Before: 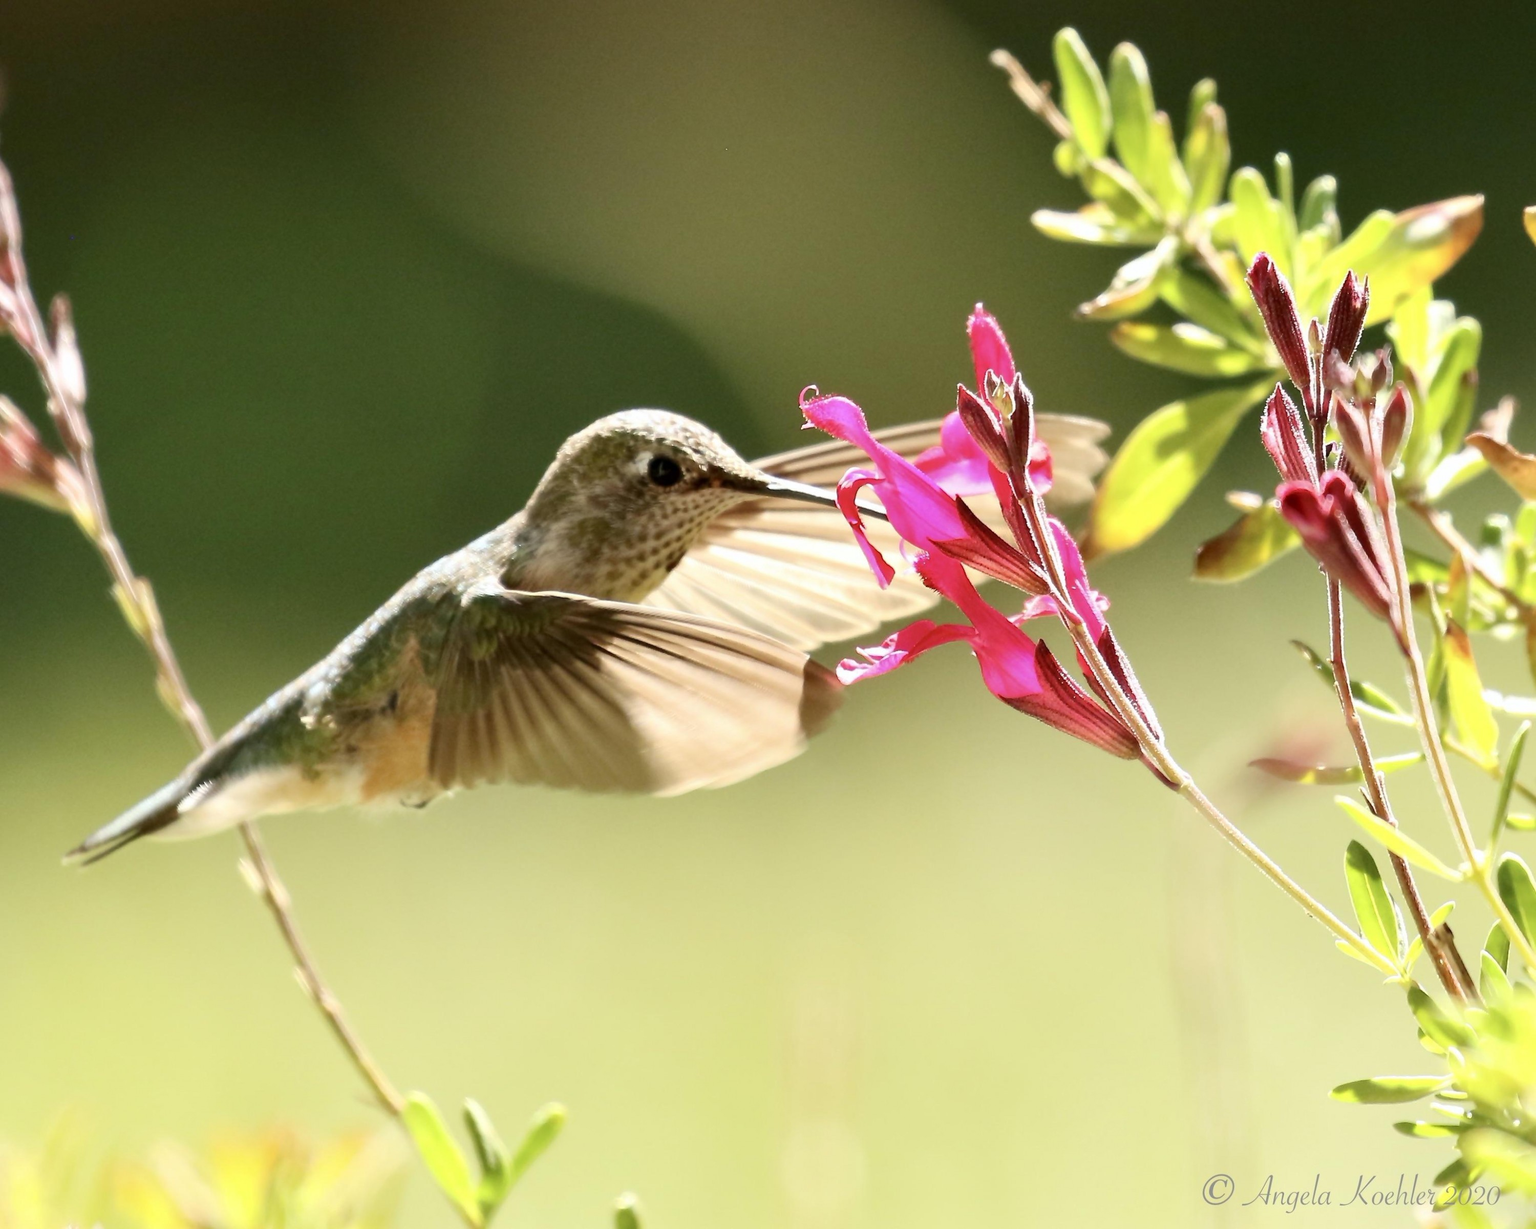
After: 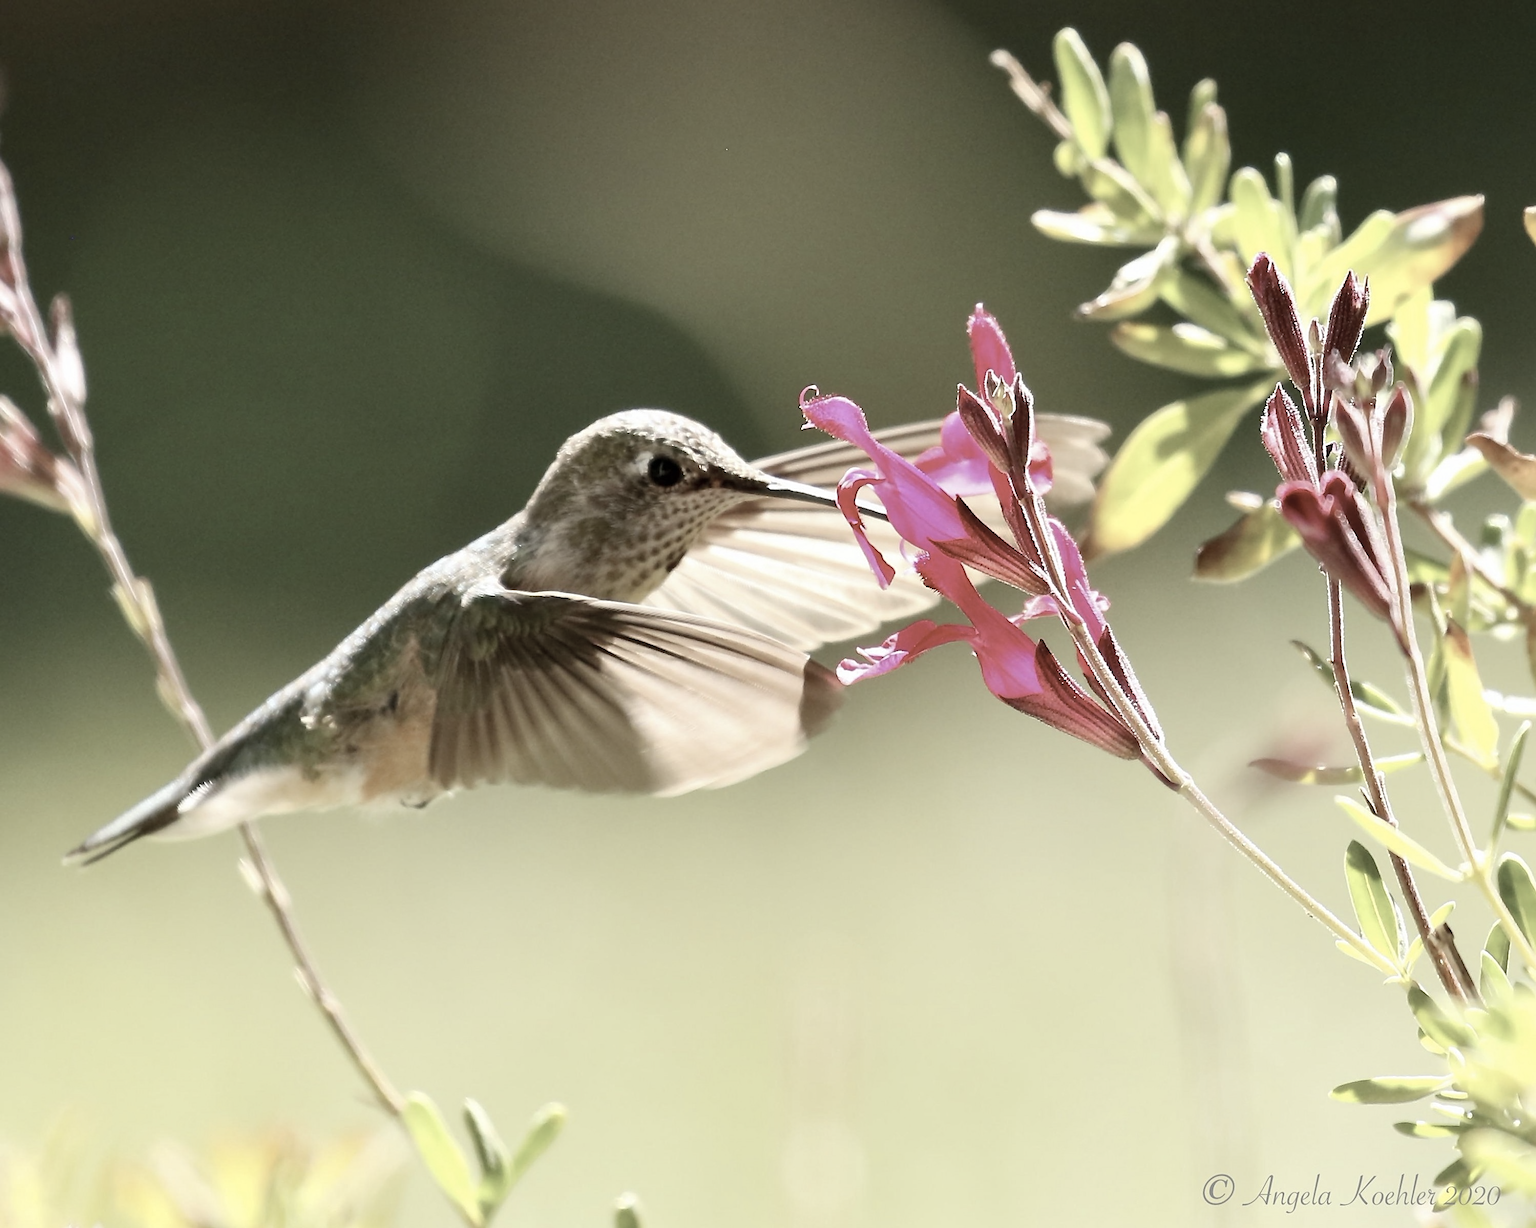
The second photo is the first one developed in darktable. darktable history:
white balance: emerald 1
rotate and perspective: automatic cropping original format, crop left 0, crop top 0
sharpen: on, module defaults
color zones: curves: ch1 [(0, 0.292) (0.001, 0.292) (0.2, 0.264) (0.4, 0.248) (0.6, 0.248) (0.8, 0.264) (0.999, 0.292) (1, 0.292)]
